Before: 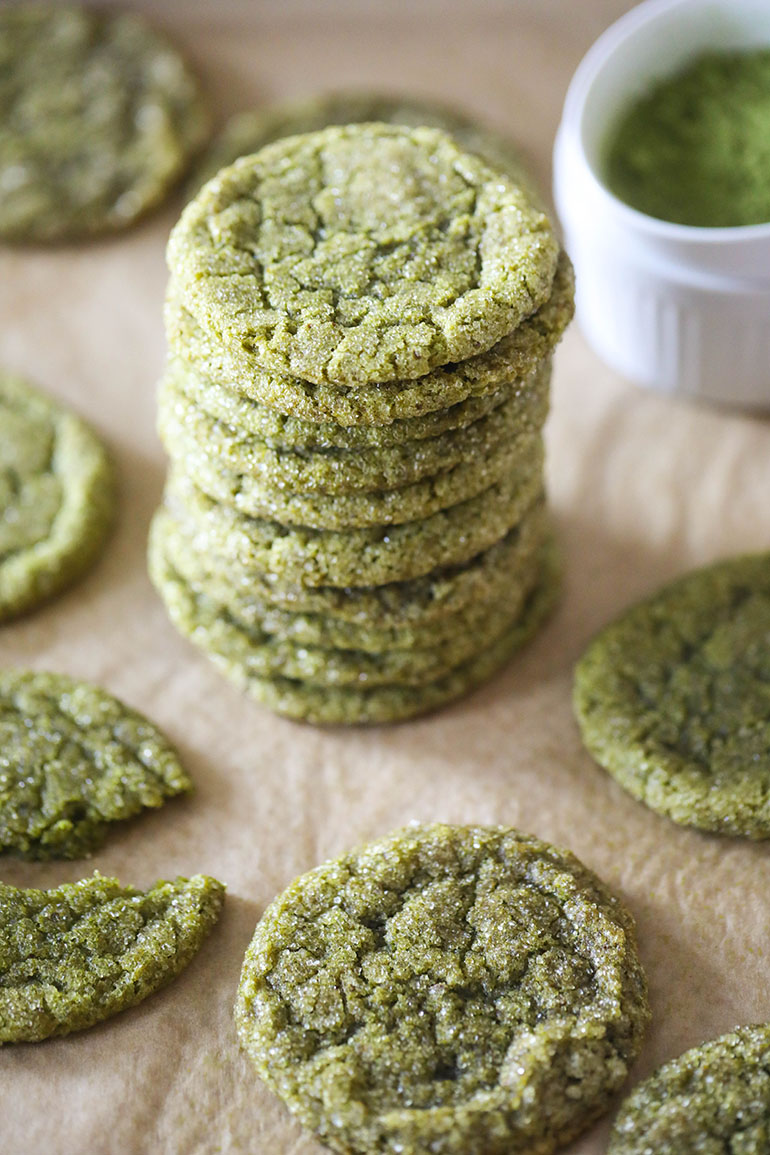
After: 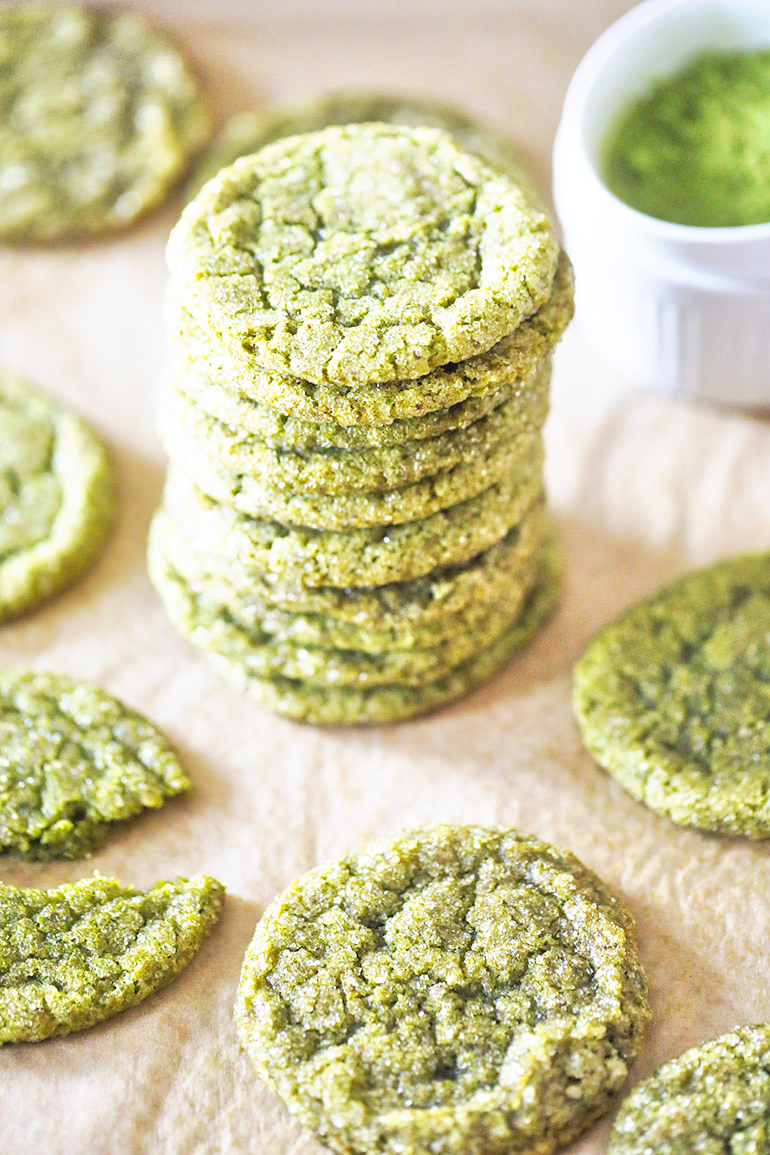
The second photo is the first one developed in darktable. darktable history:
base curve: curves: ch0 [(0, 0) (0.688, 0.865) (1, 1)], preserve colors none
tone curve: curves: ch0 [(0, 0) (0.003, 0.009) (0.011, 0.019) (0.025, 0.034) (0.044, 0.057) (0.069, 0.082) (0.1, 0.104) (0.136, 0.131) (0.177, 0.165) (0.224, 0.212) (0.277, 0.279) (0.335, 0.342) (0.399, 0.401) (0.468, 0.477) (0.543, 0.572) (0.623, 0.675) (0.709, 0.772) (0.801, 0.85) (0.898, 0.942) (1, 1)], preserve colors none
tone equalizer: -7 EV 0.15 EV, -6 EV 0.6 EV, -5 EV 1.15 EV, -4 EV 1.33 EV, -3 EV 1.15 EV, -2 EV 0.6 EV, -1 EV 0.15 EV, mask exposure compensation -0.5 EV
white balance: red 0.983, blue 1.036
